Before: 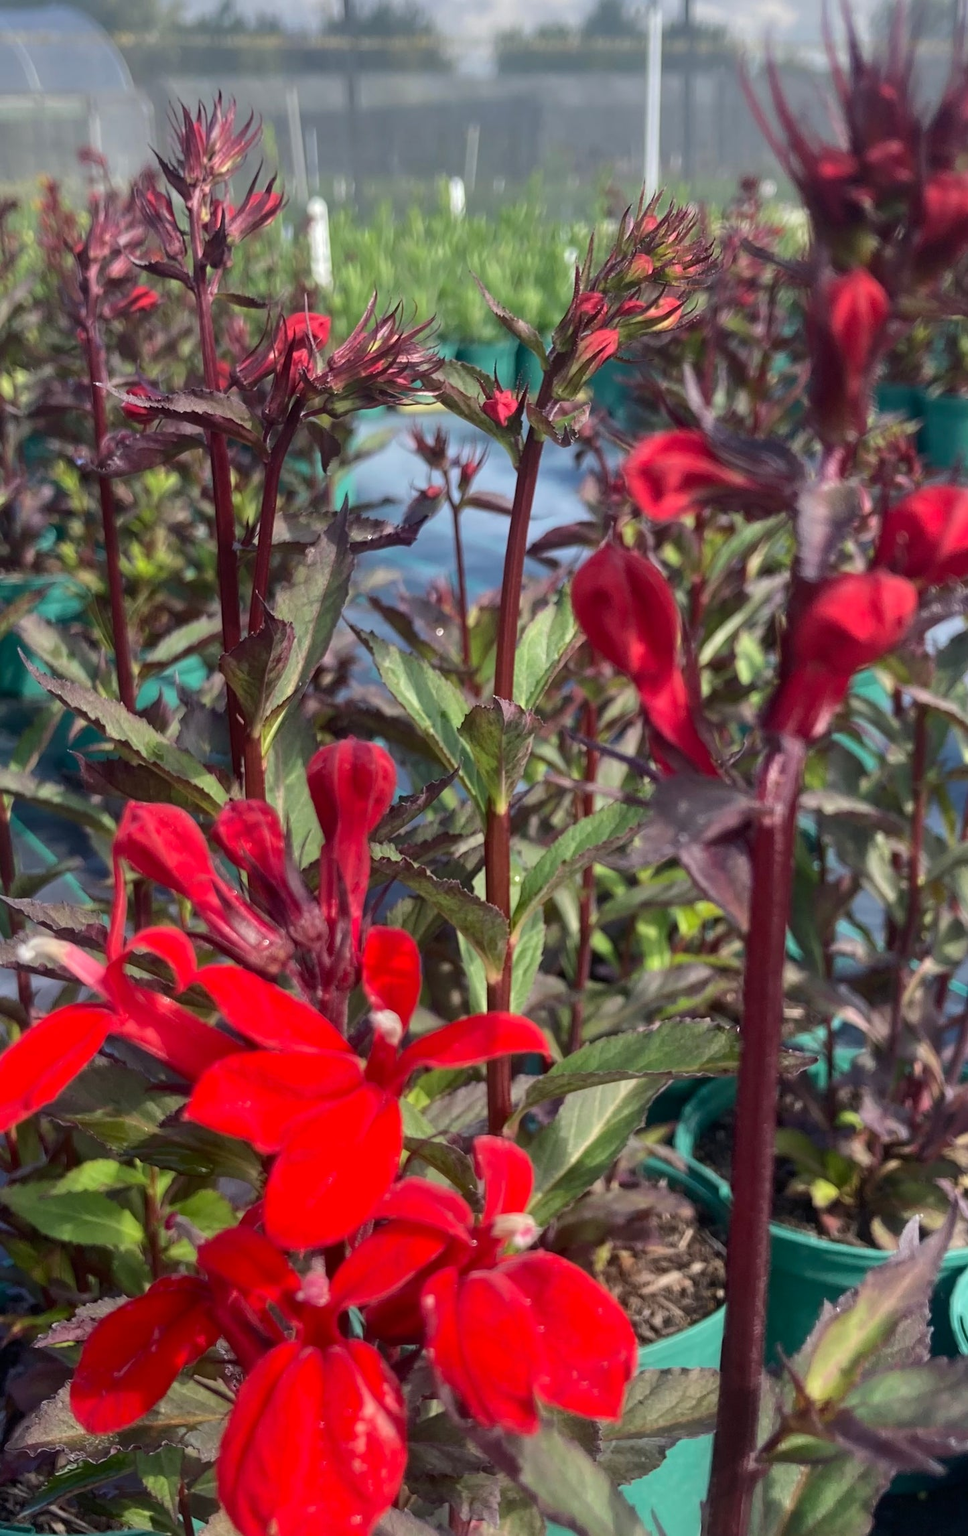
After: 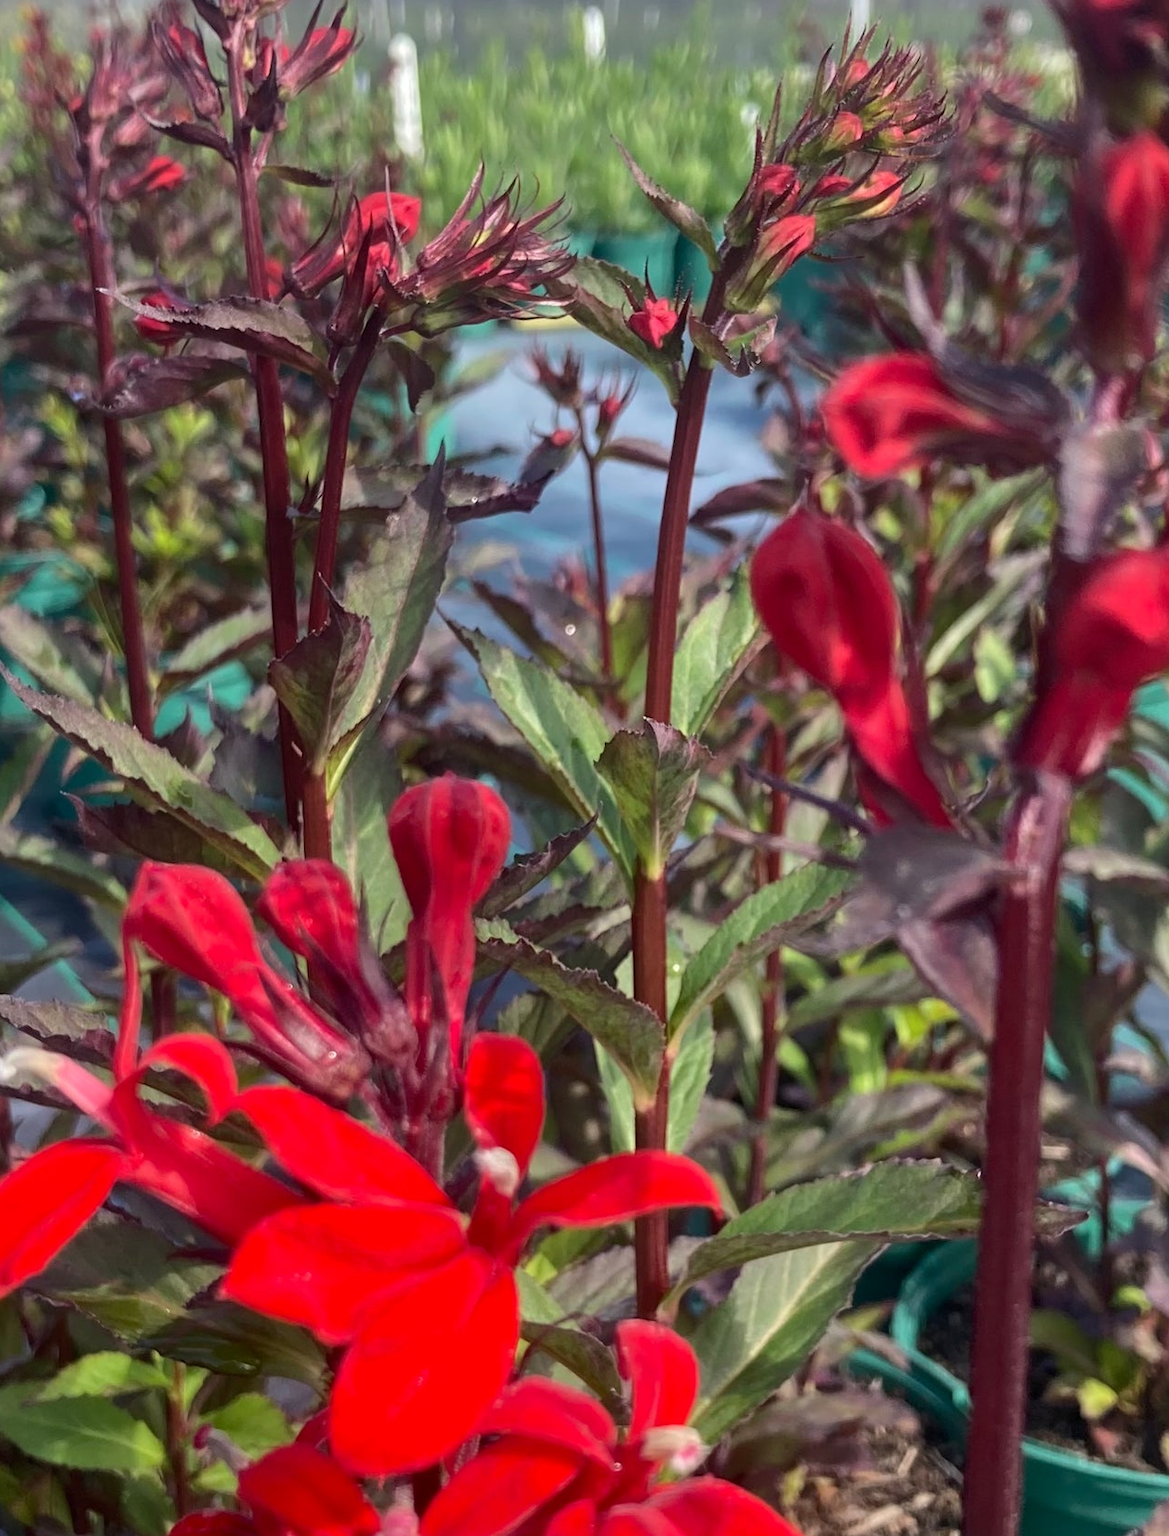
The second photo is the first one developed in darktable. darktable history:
exposure: compensate highlight preservation false
crop and rotate: left 2.462%, top 11.229%, right 9.242%, bottom 15.731%
